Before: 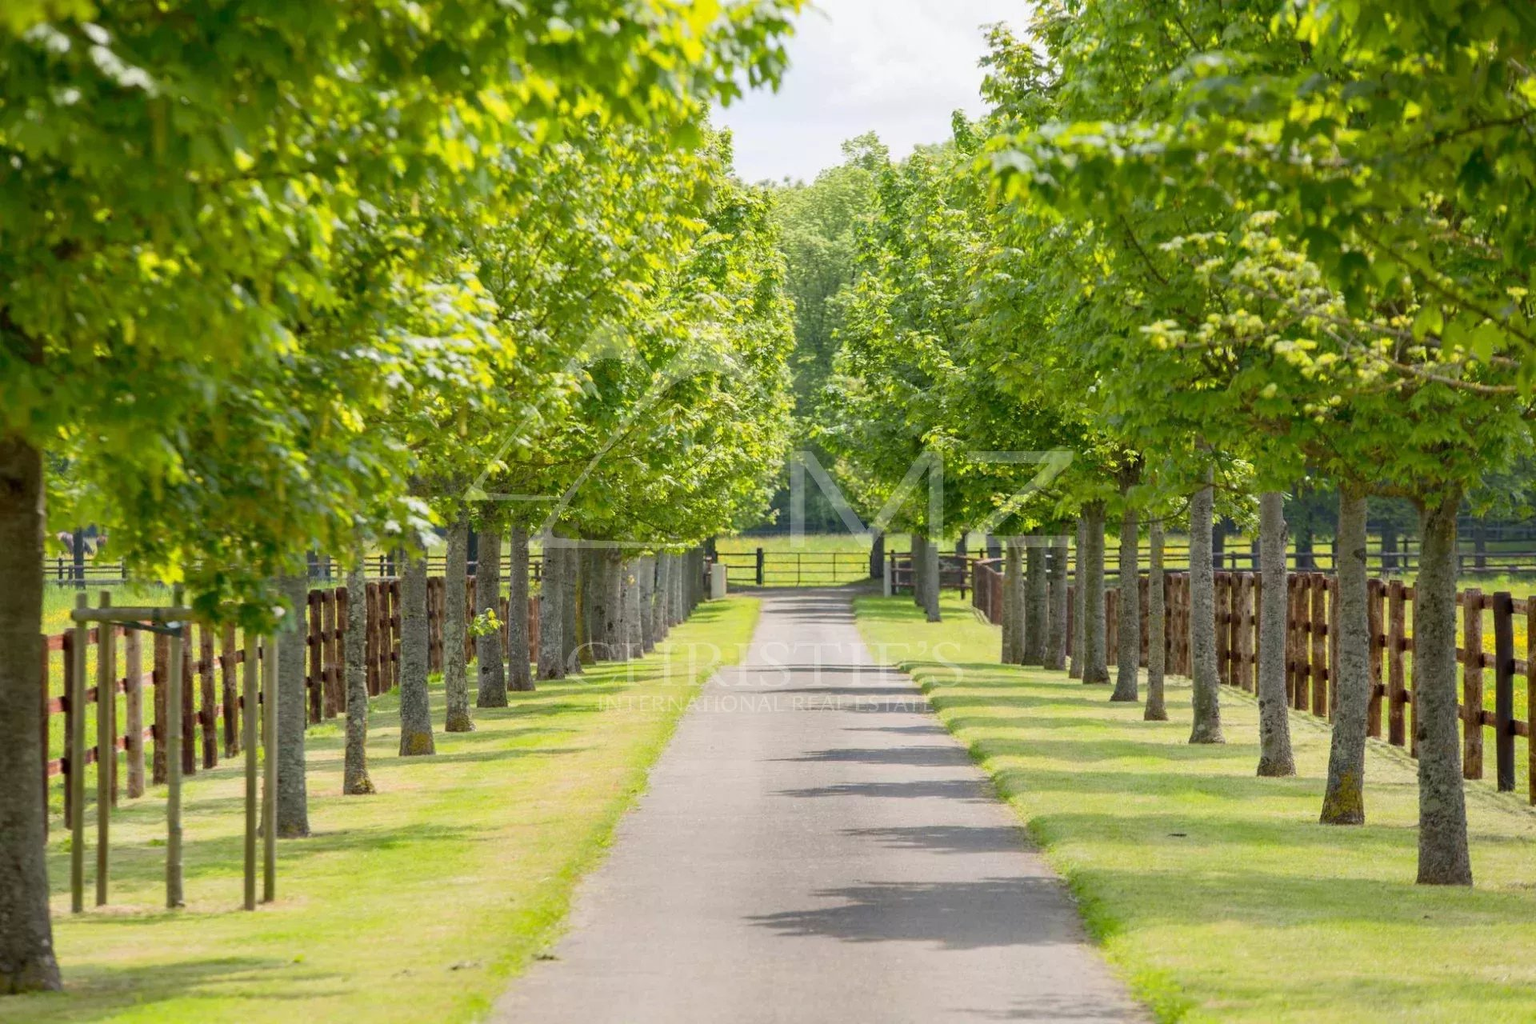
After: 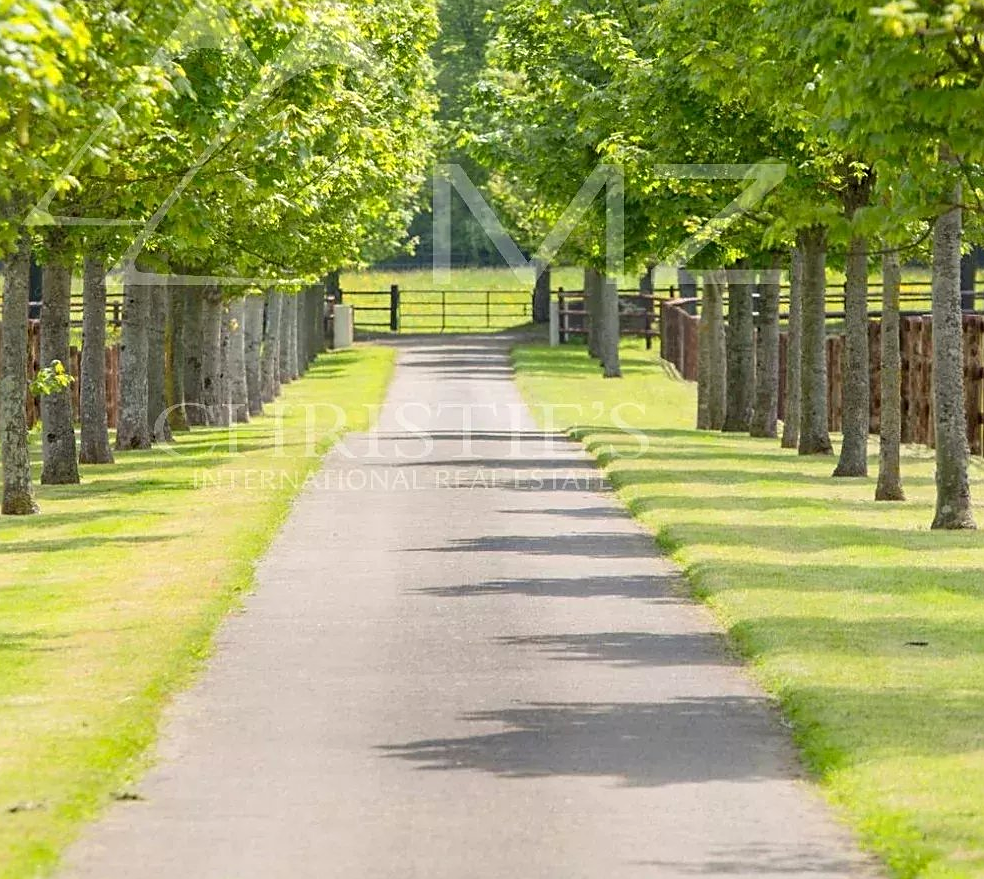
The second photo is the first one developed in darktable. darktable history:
sharpen: on, module defaults
crop and rotate: left 28.913%, top 31.266%, right 19.827%
tone equalizer: on, module defaults
levels: levels [0, 0.476, 0.951]
